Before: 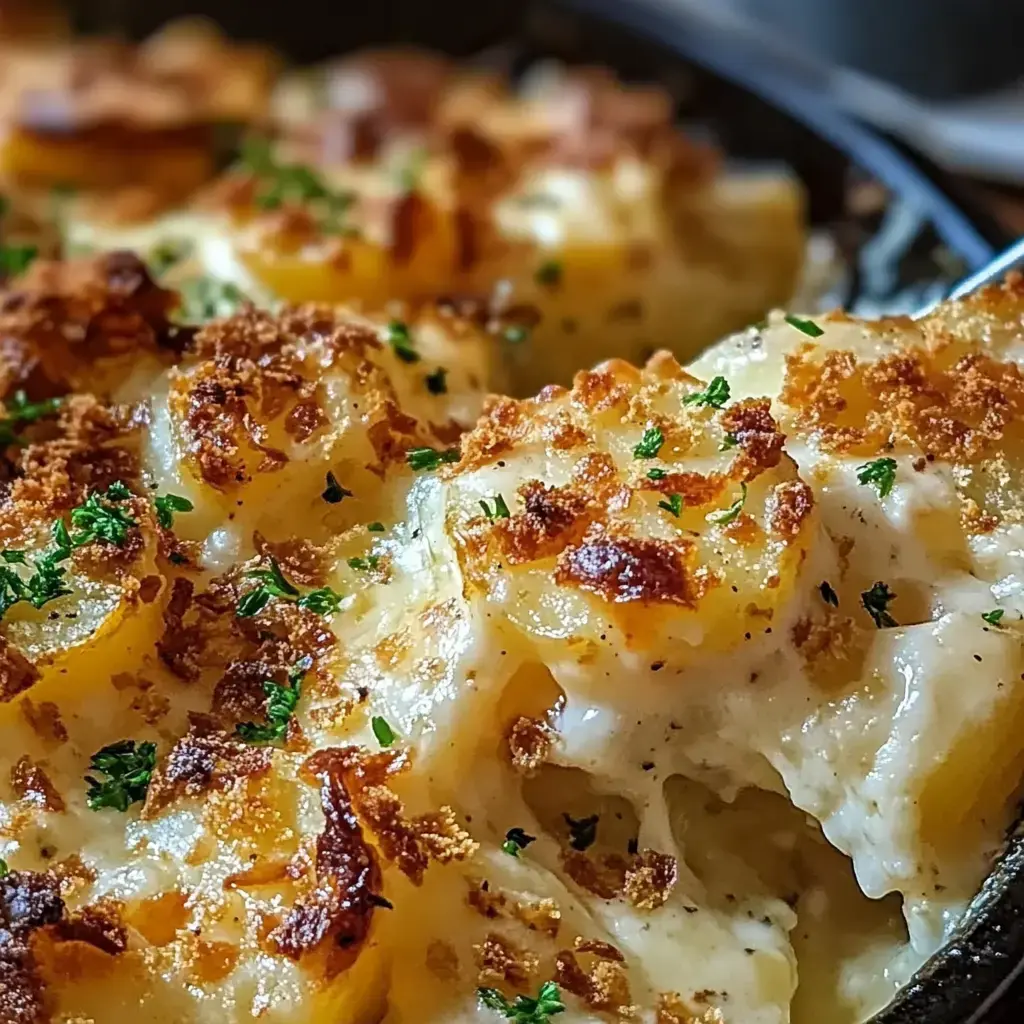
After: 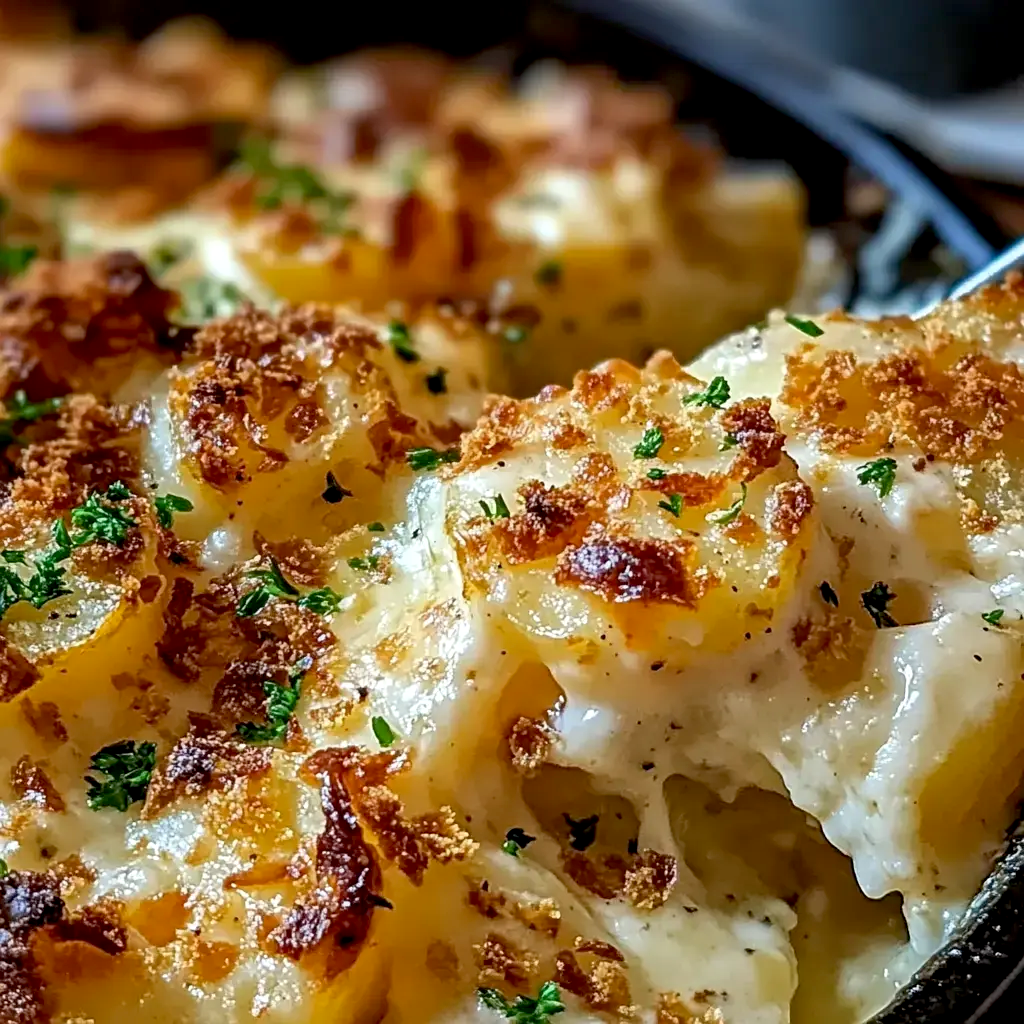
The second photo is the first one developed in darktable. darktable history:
exposure: black level correction 0.007, exposure 0.091 EV, compensate exposure bias true, compensate highlight preservation false
